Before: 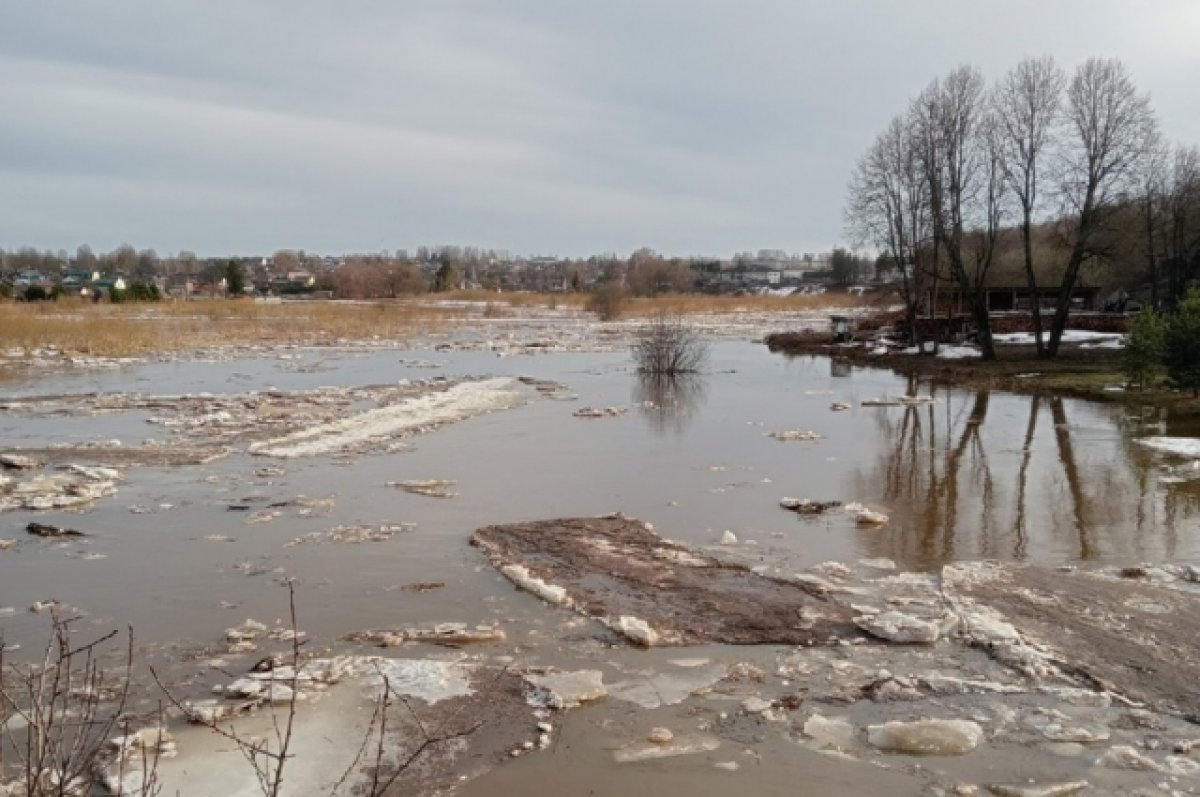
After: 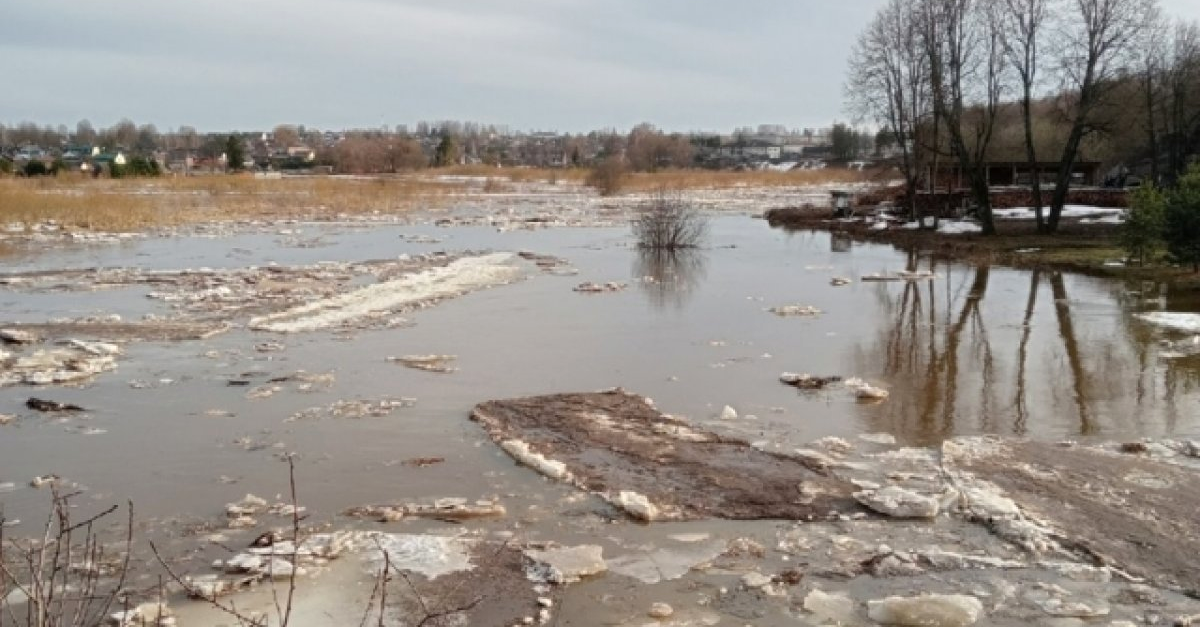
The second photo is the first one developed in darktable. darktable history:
crop and rotate: top 15.911%, bottom 5.321%
exposure: exposure 0.201 EV, compensate highlight preservation false
